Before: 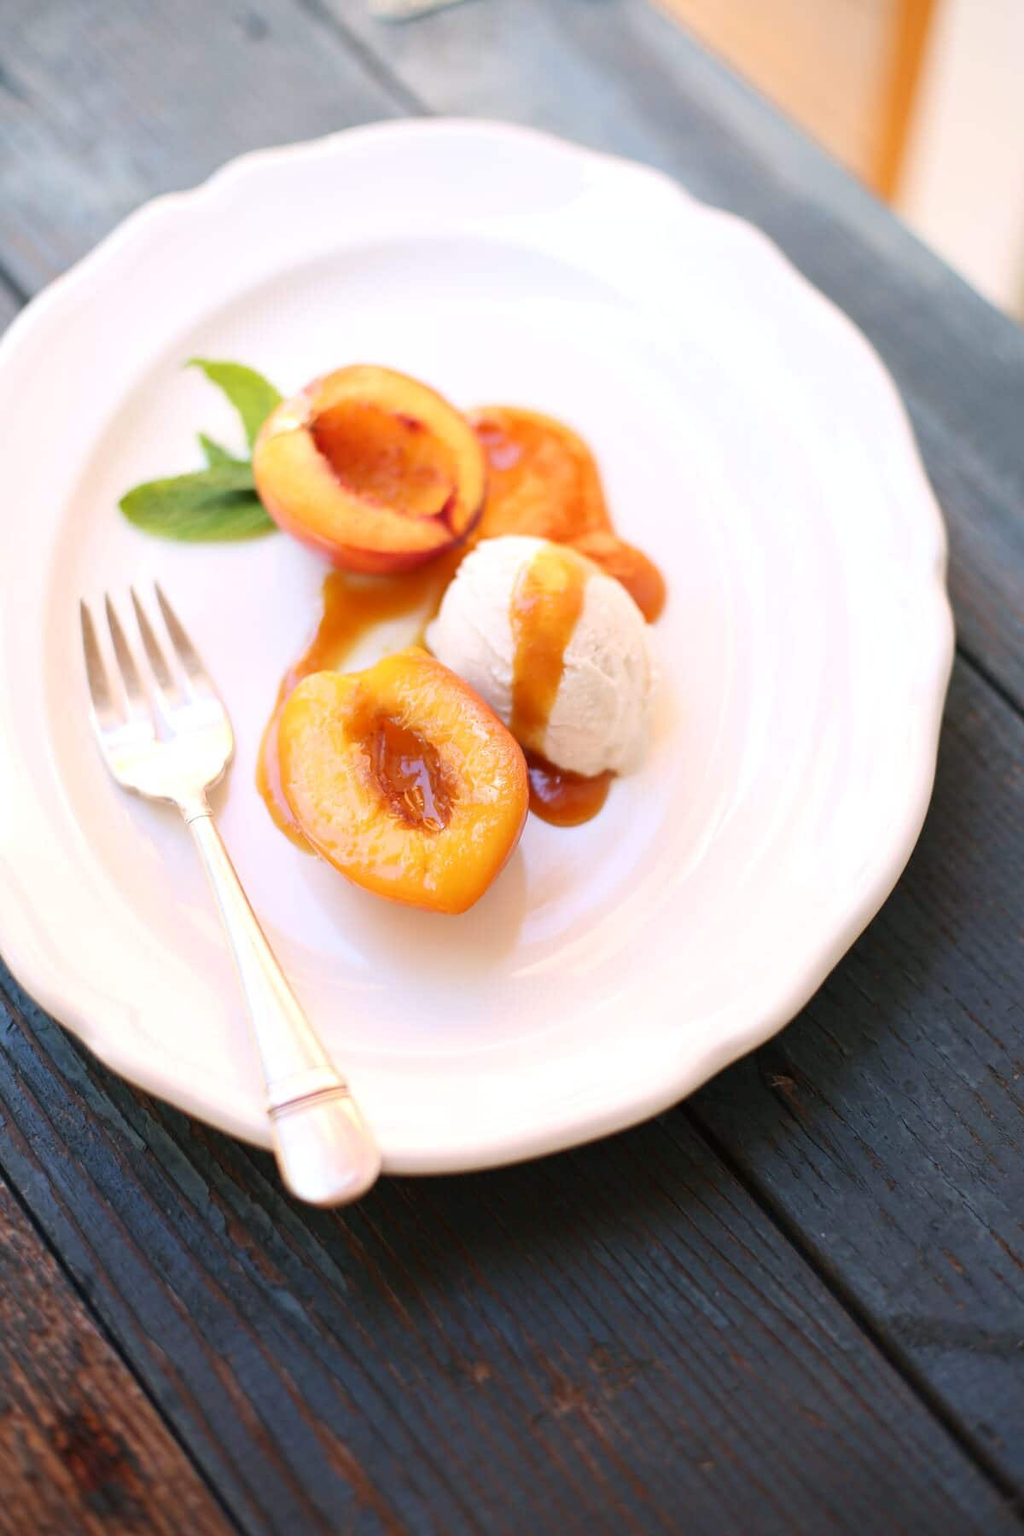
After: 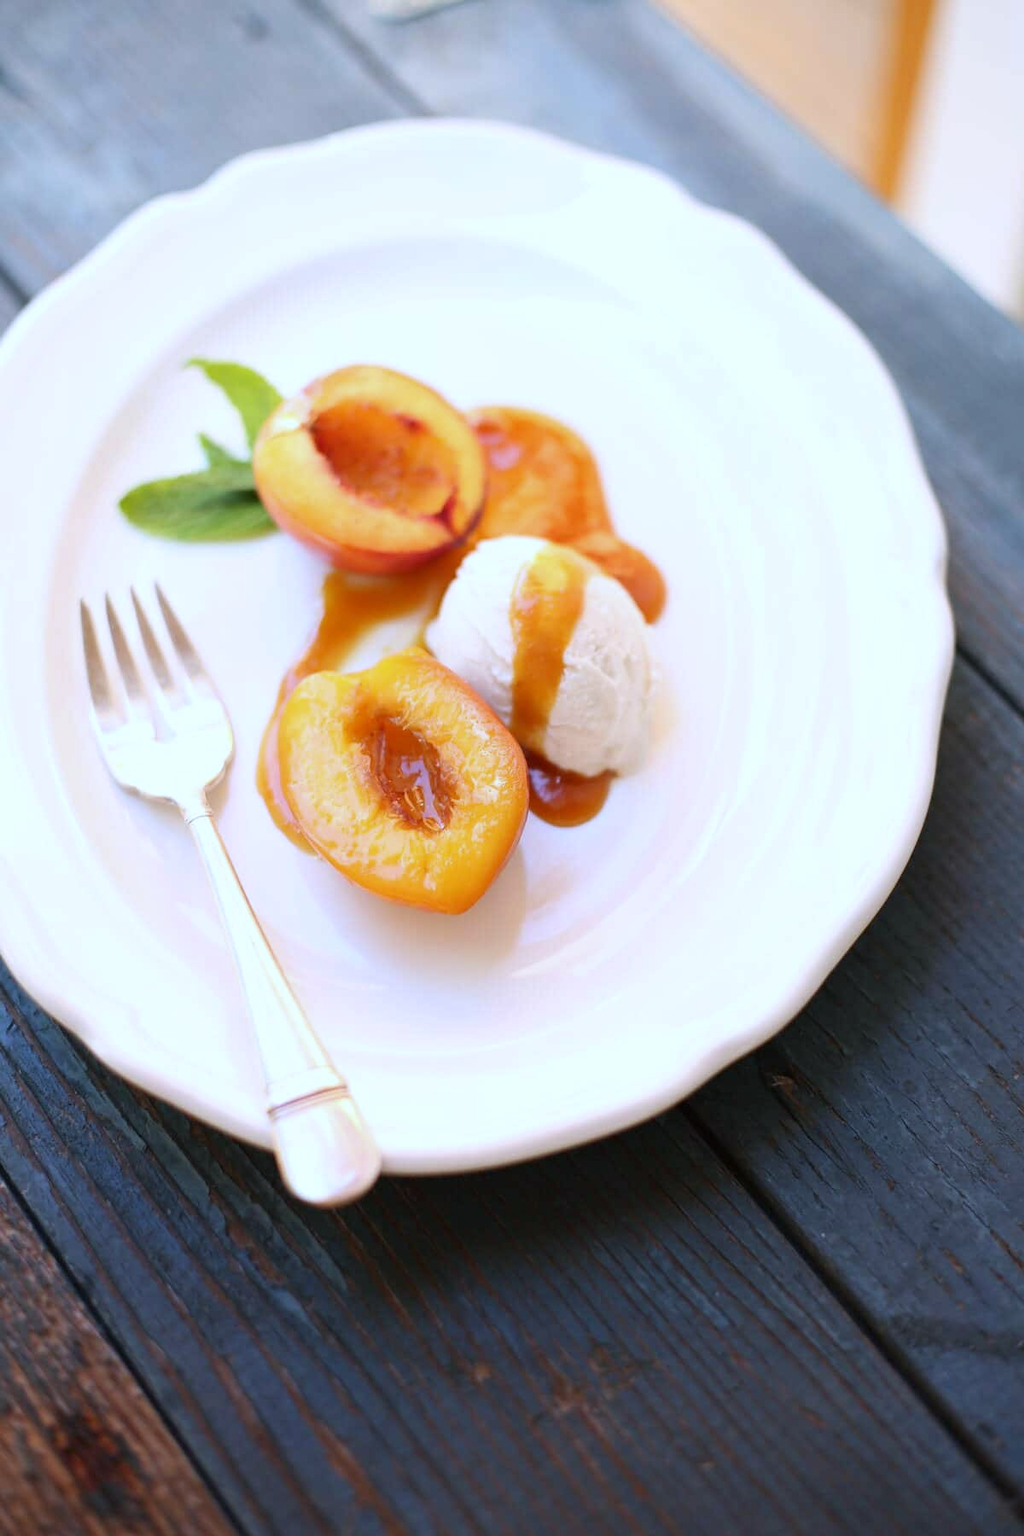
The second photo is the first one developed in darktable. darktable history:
white balance: red 0.924, blue 1.095
